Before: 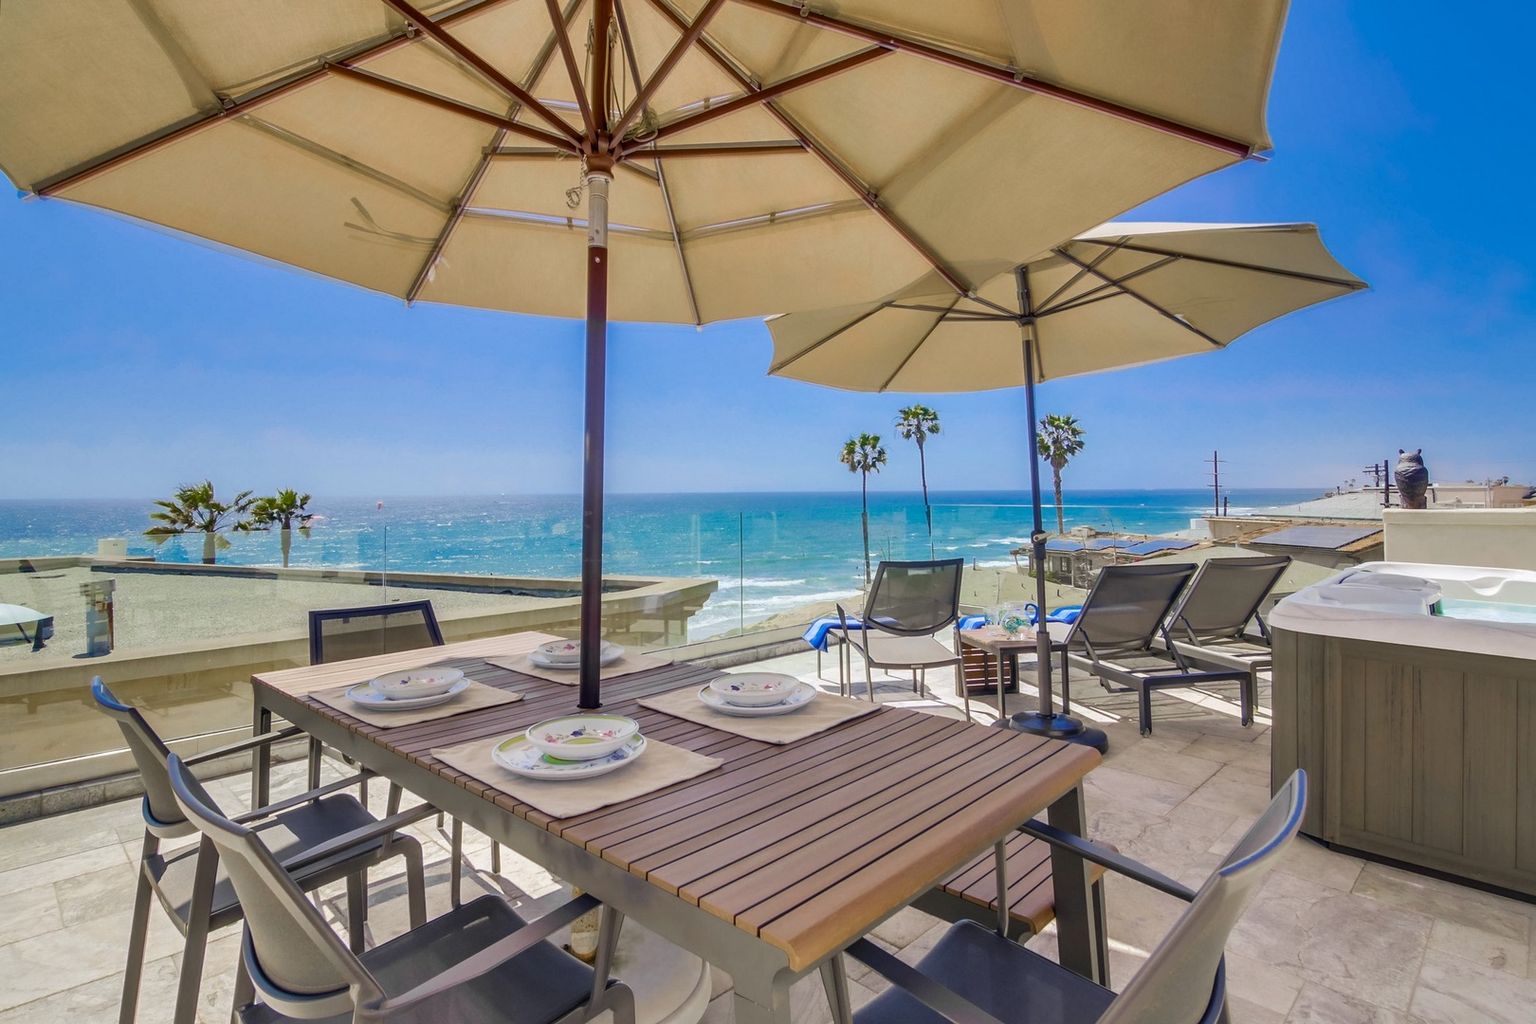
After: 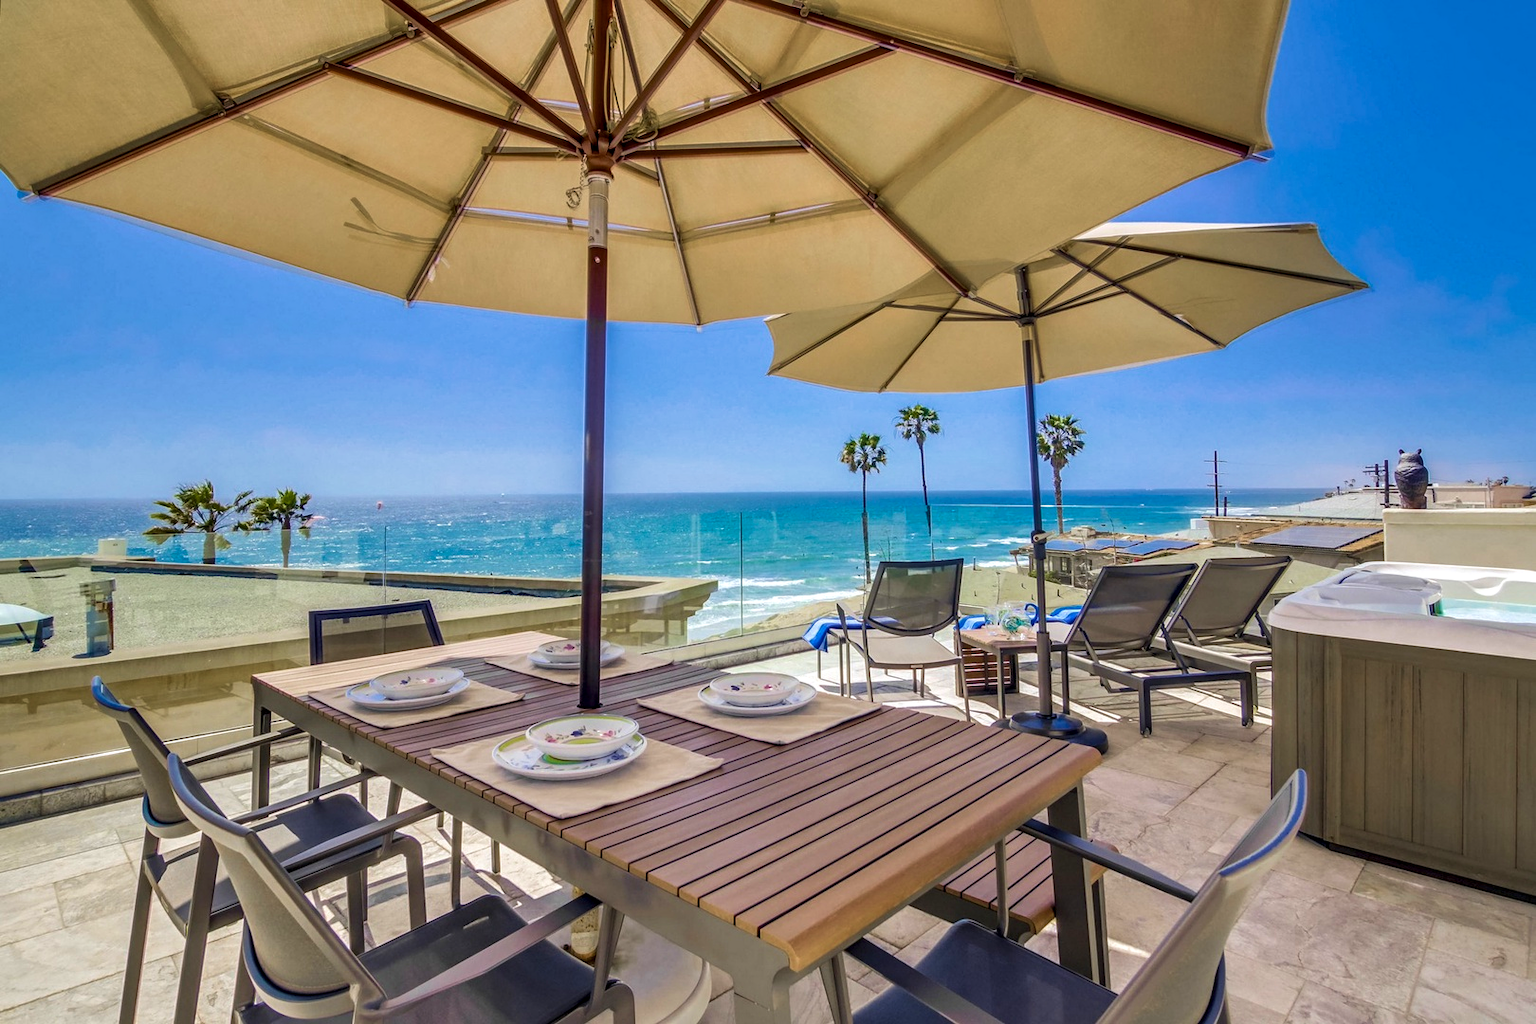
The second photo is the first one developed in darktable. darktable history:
velvia: on, module defaults
local contrast: detail 130%
contrast equalizer: octaves 7, y [[0.5, 0.504, 0.515, 0.527, 0.535, 0.534], [0.5 ×6], [0.491, 0.387, 0.179, 0.068, 0.068, 0.068], [0 ×5, 0.023], [0 ×6]], mix 0.549
color balance rgb: linear chroma grading › global chroma 0.613%, perceptual saturation grading › global saturation 0.144%, global vibrance 16.709%, saturation formula JzAzBz (2021)
